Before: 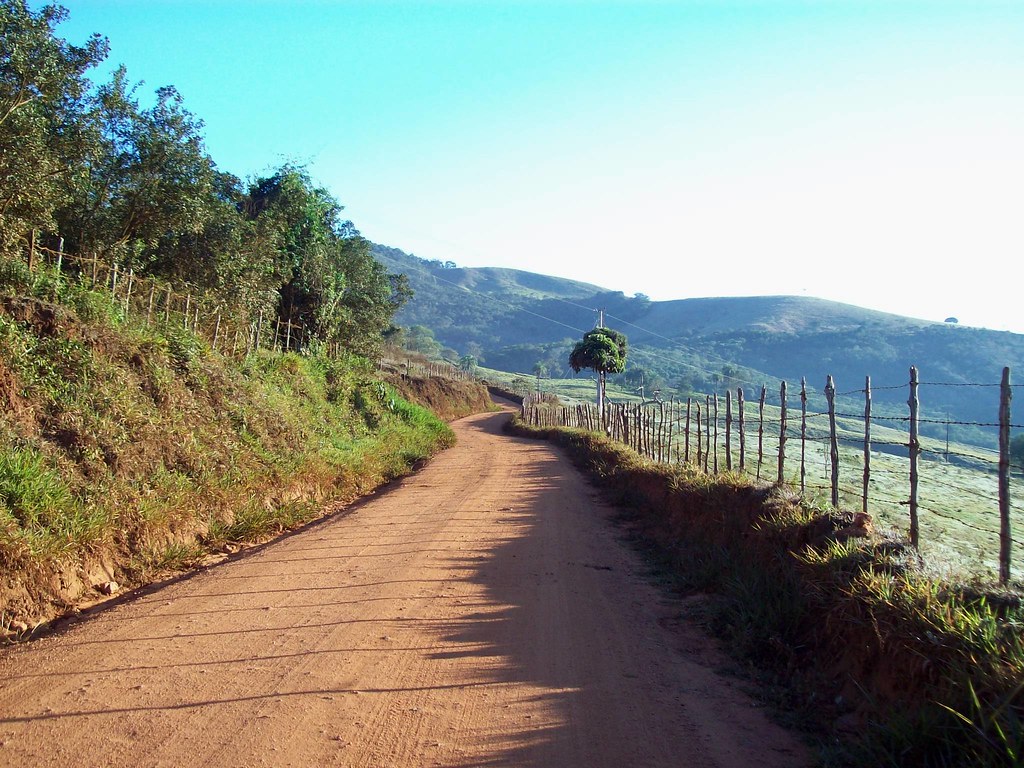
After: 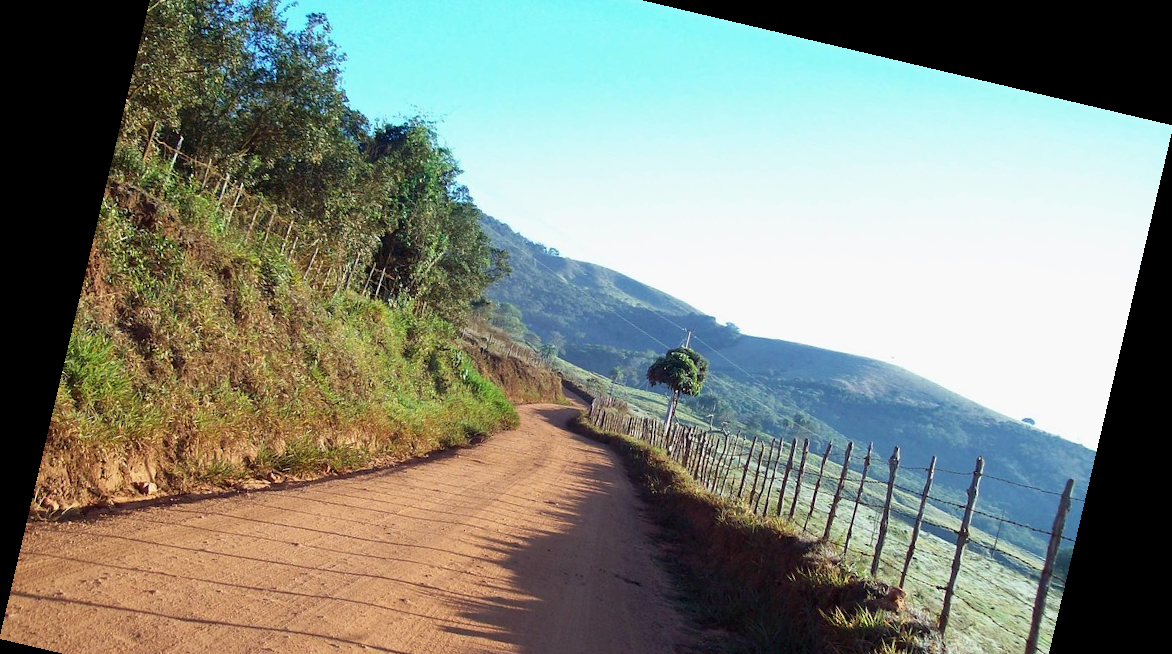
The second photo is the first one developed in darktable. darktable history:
crop: top 11.166%, bottom 22.168%
rotate and perspective: rotation 13.27°, automatic cropping off
